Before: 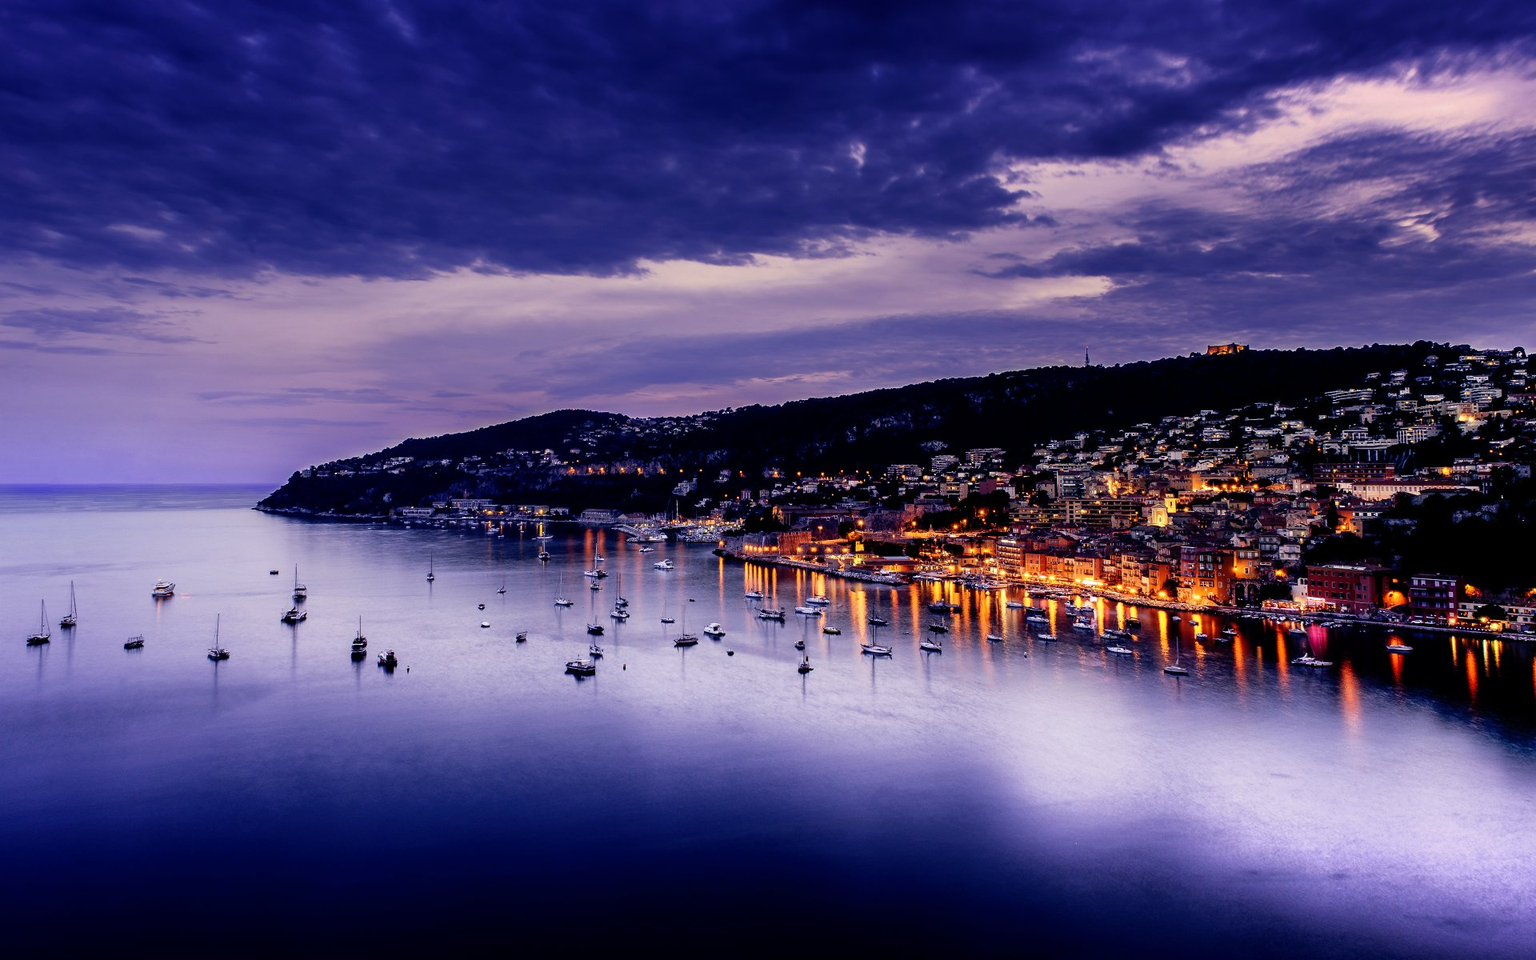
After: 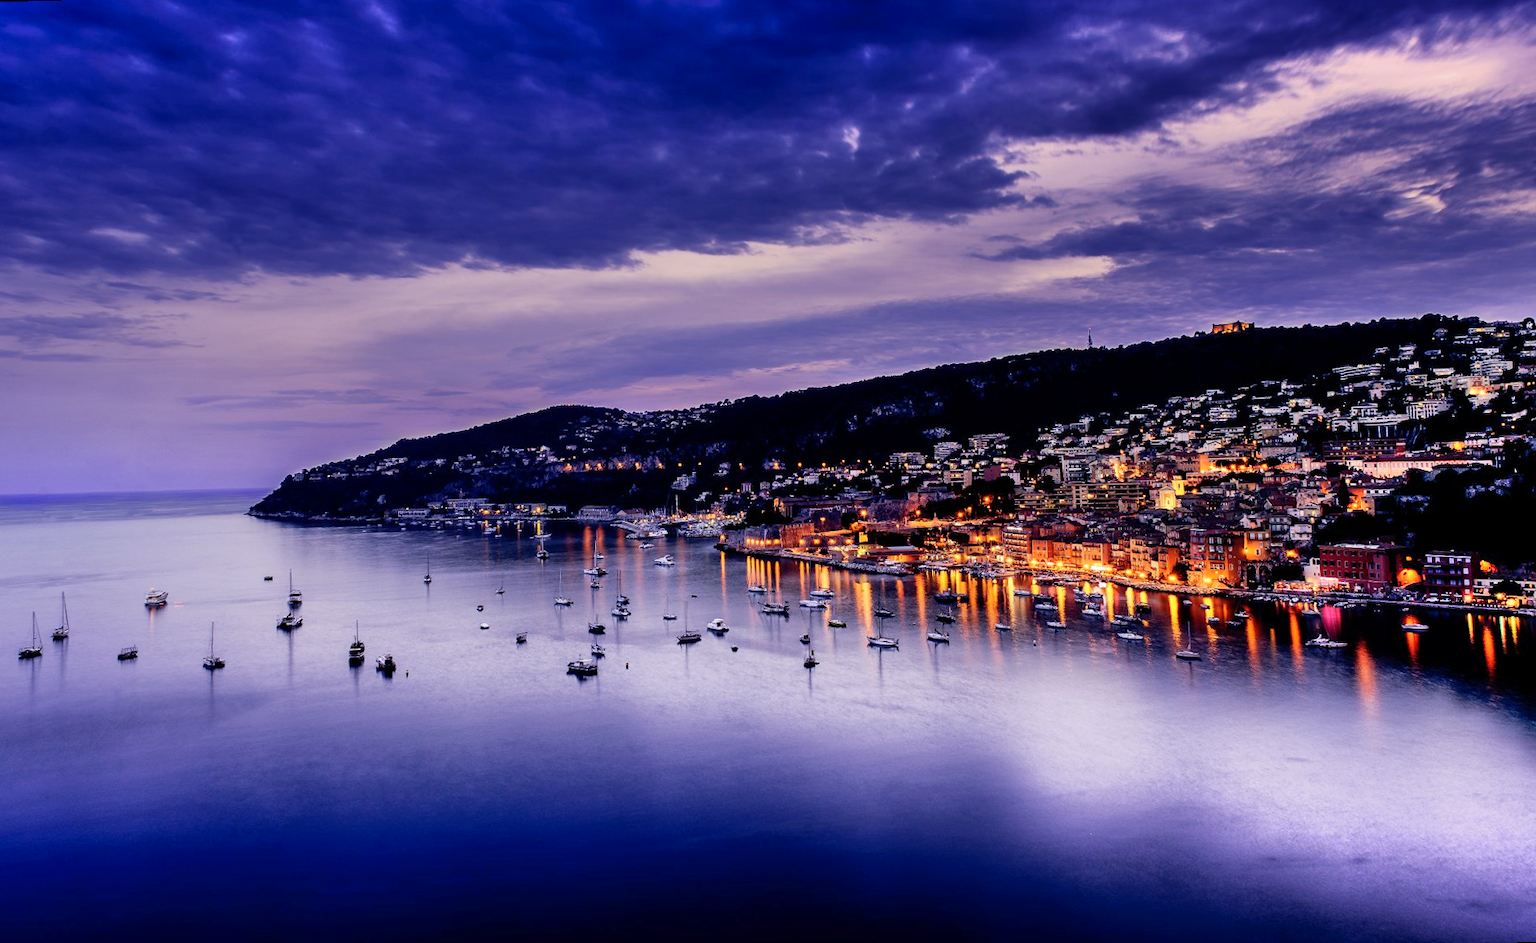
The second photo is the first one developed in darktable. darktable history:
shadows and highlights: soften with gaussian
rotate and perspective: rotation -1.42°, crop left 0.016, crop right 0.984, crop top 0.035, crop bottom 0.965
